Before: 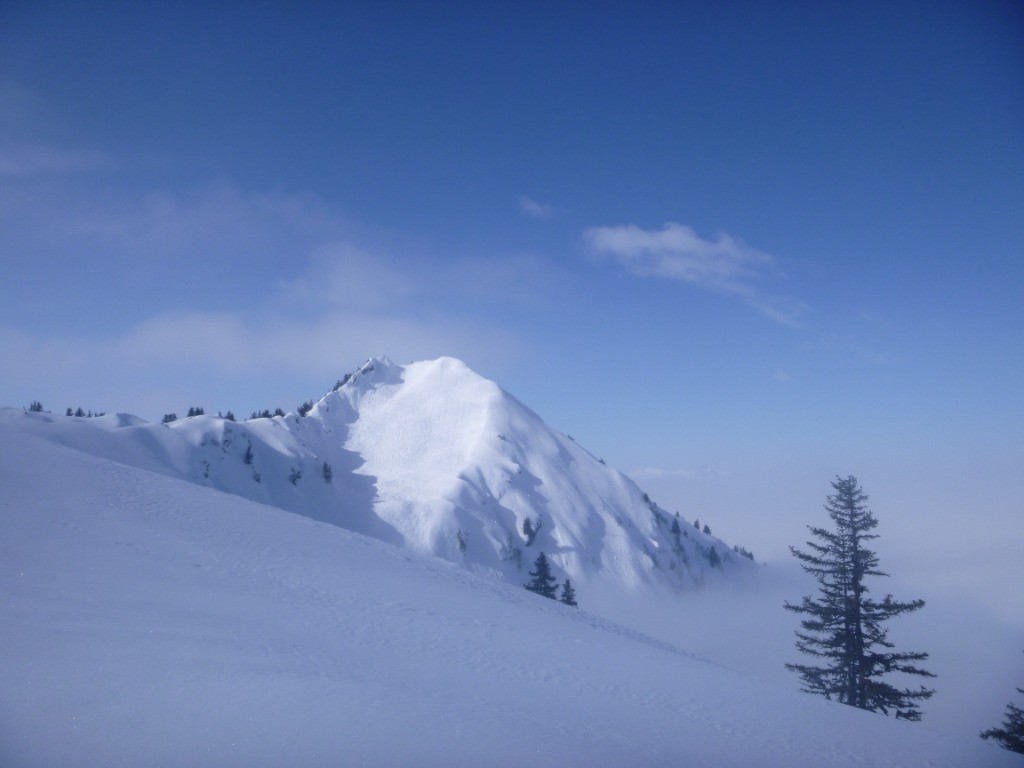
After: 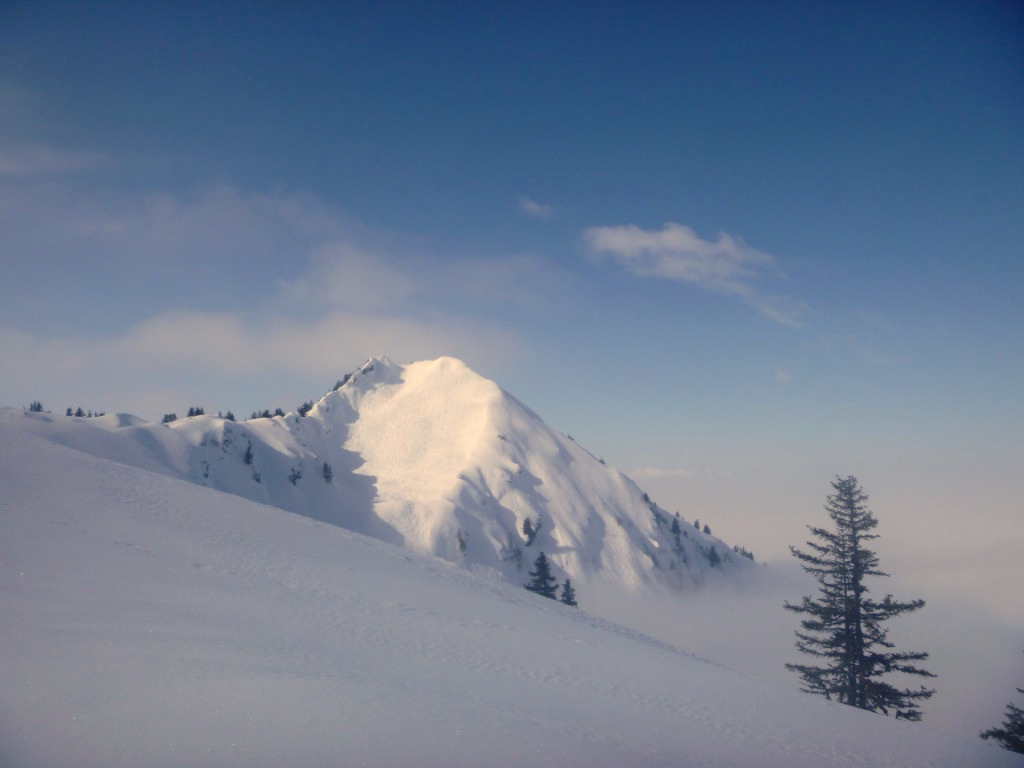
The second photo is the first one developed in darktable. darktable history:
contrast brightness saturation: contrast 0.04, saturation 0.16
white balance: red 1.138, green 0.996, blue 0.812
